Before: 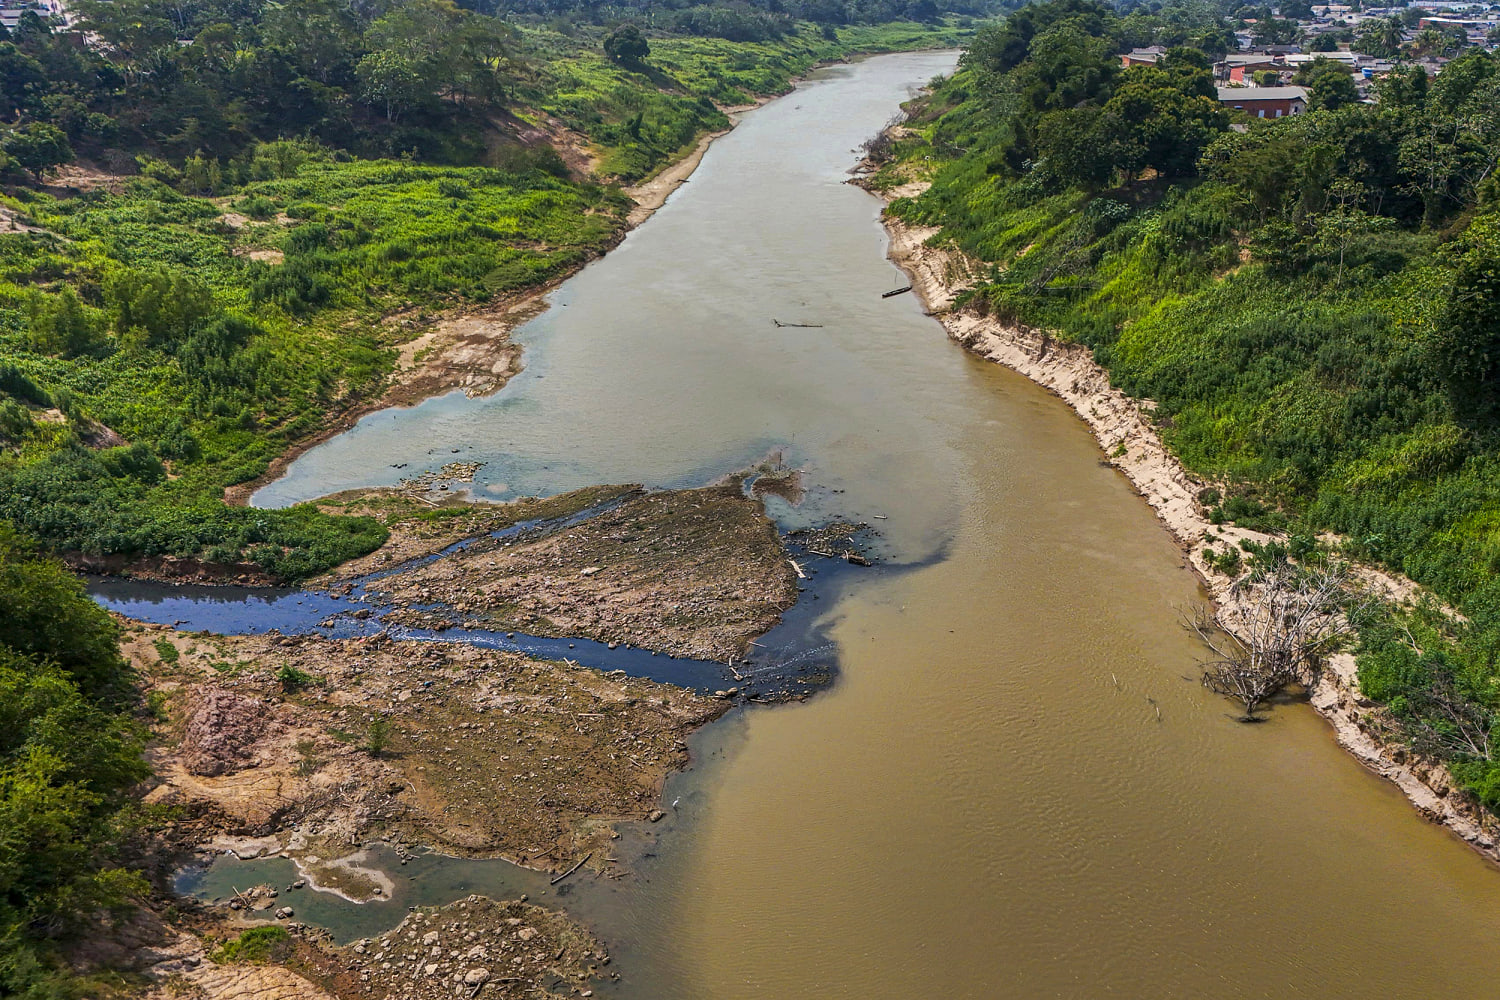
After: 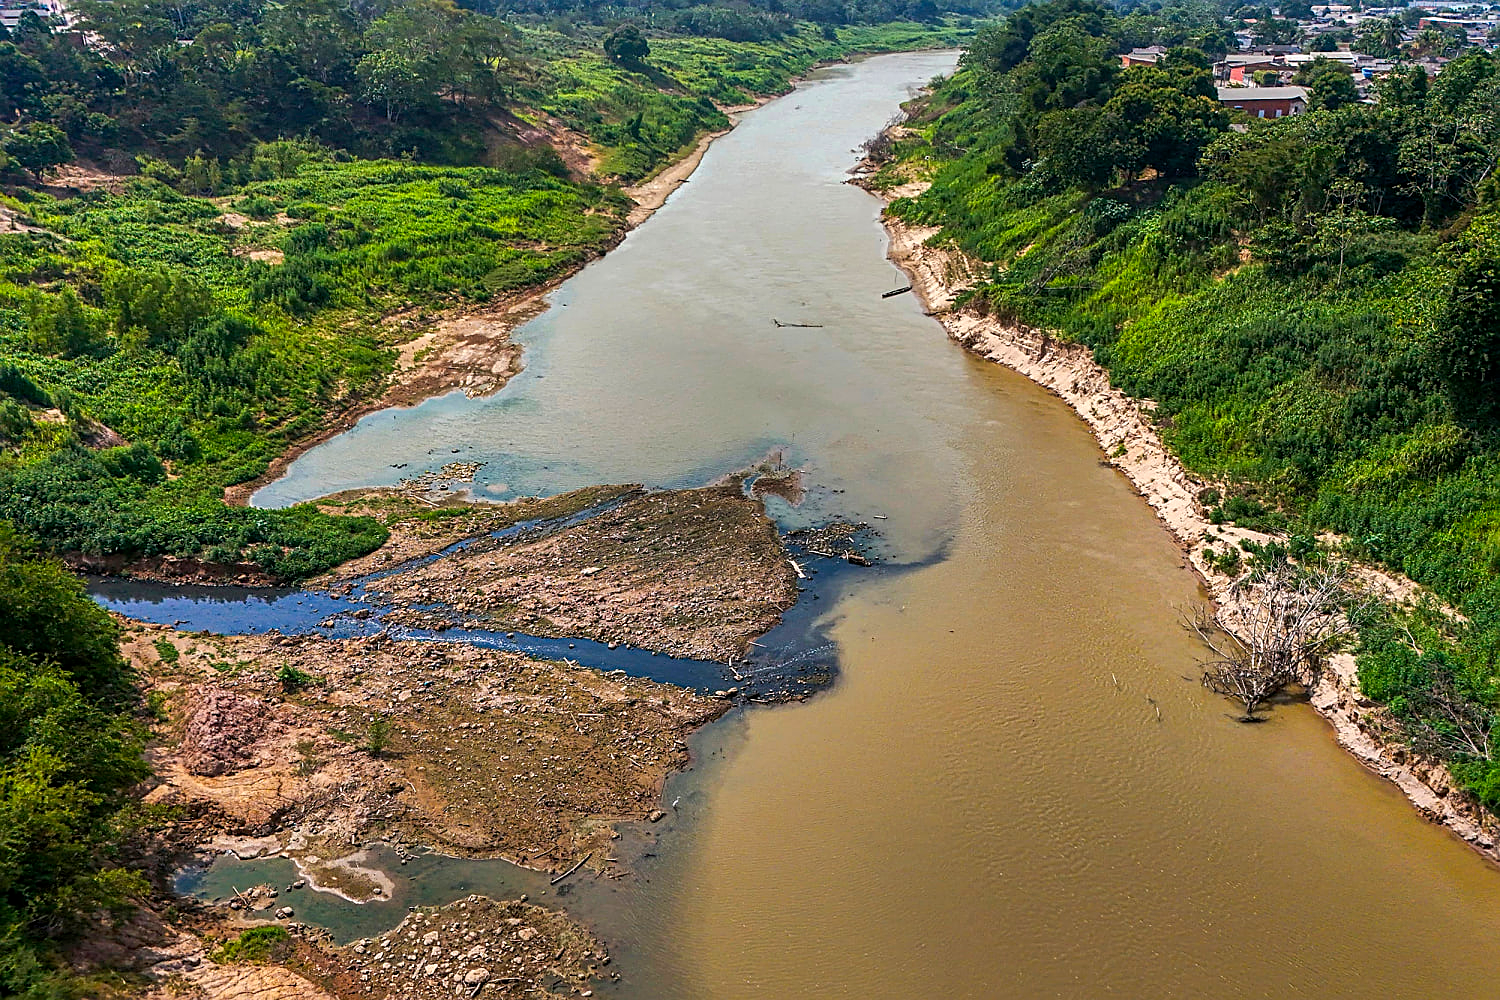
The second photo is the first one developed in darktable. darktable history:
levels: levels [0, 0.476, 0.951]
sharpen: on, module defaults
